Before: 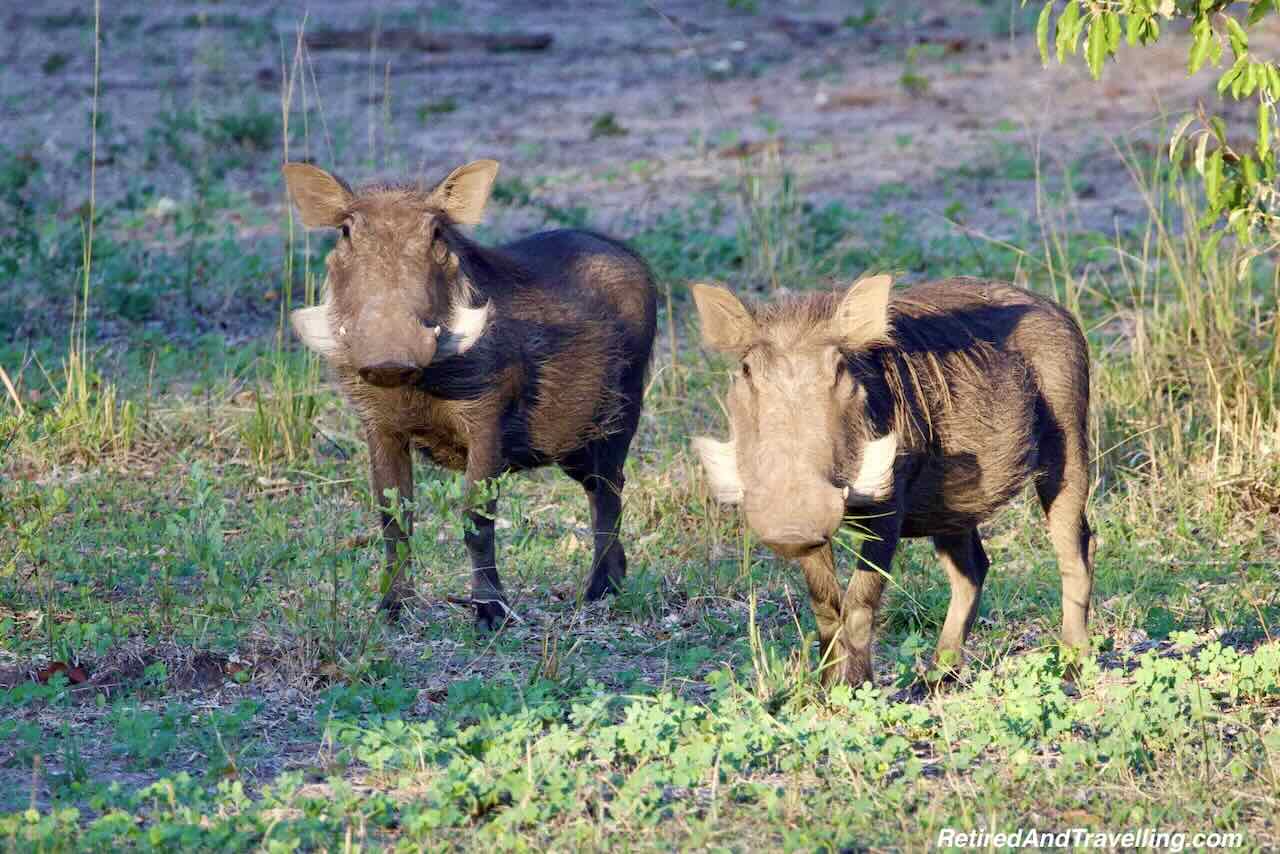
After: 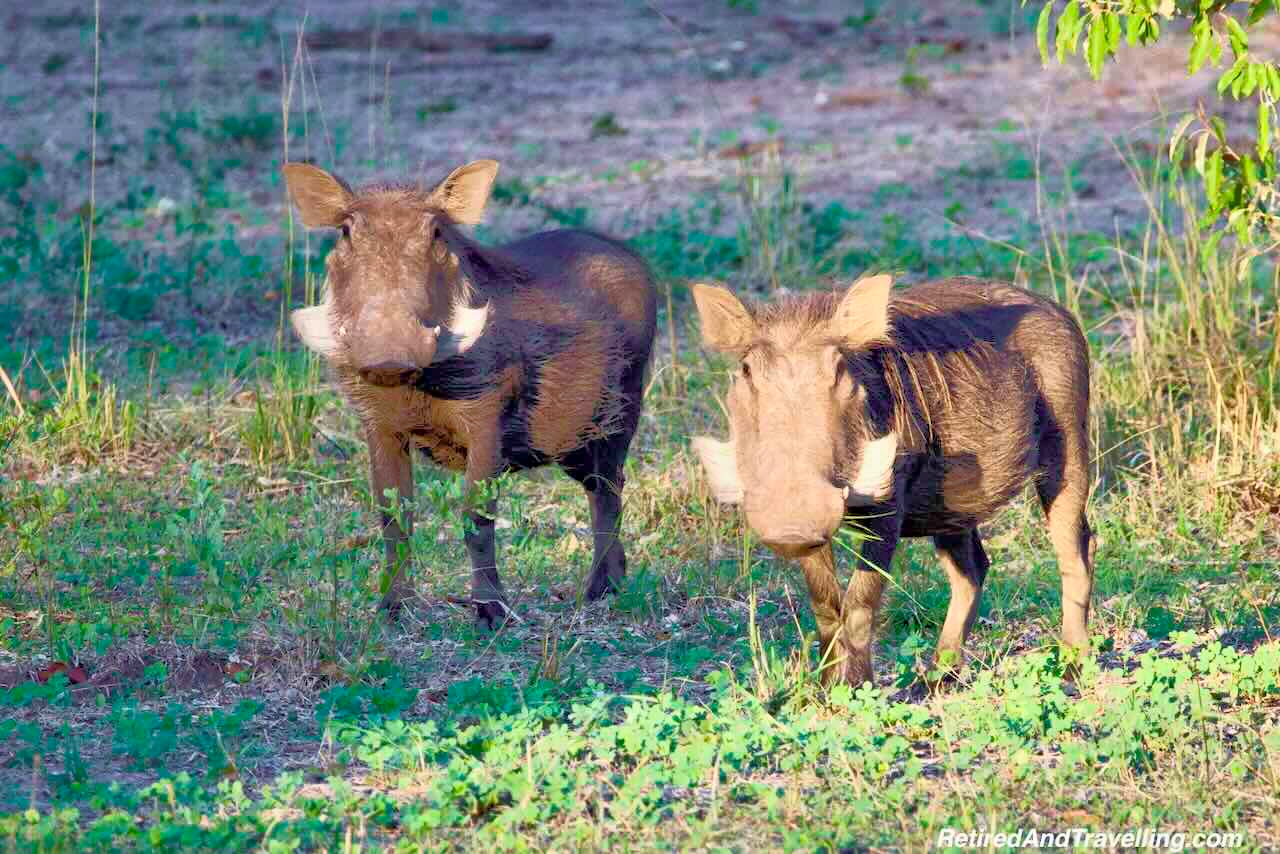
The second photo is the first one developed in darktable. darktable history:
tone curve: curves: ch0 [(0.013, 0) (0.061, 0.059) (0.239, 0.256) (0.502, 0.501) (0.683, 0.676) (0.761, 0.773) (0.858, 0.858) (0.987, 0.945)]; ch1 [(0, 0) (0.172, 0.123) (0.304, 0.267) (0.414, 0.395) (0.472, 0.473) (0.502, 0.502) (0.521, 0.528) (0.583, 0.595) (0.654, 0.673) (0.728, 0.761) (1, 1)]; ch2 [(0, 0) (0.411, 0.424) (0.485, 0.476) (0.502, 0.501) (0.553, 0.557) (0.57, 0.576) (1, 1)], color space Lab, independent channels, preserve colors none
tone equalizer: -8 EV -0.528 EV, -7 EV -0.319 EV, -6 EV -0.083 EV, -5 EV 0.413 EV, -4 EV 0.985 EV, -3 EV 0.791 EV, -2 EV -0.01 EV, -1 EV 0.14 EV, +0 EV -0.012 EV, smoothing 1
